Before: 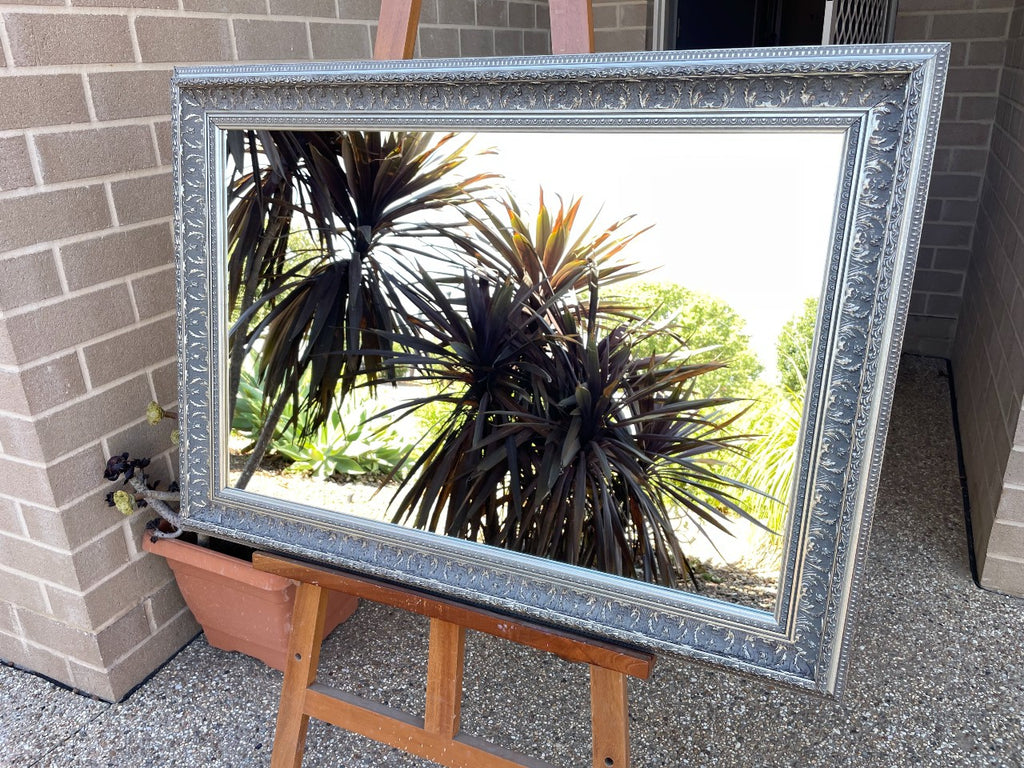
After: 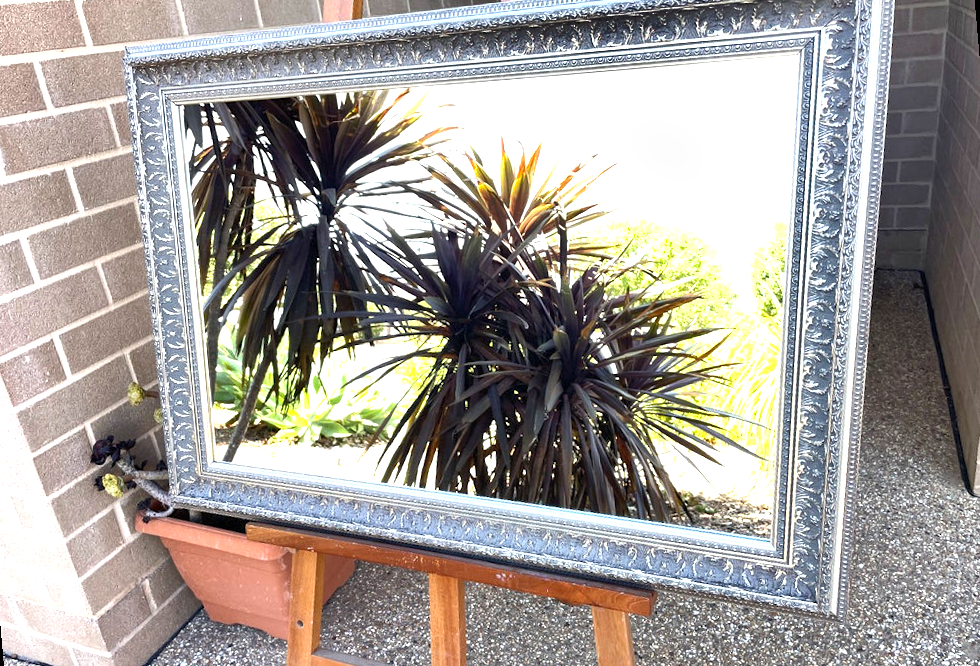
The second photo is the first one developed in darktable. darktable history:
shadows and highlights: soften with gaussian
exposure: exposure 1 EV, compensate highlight preservation false
rotate and perspective: rotation -5°, crop left 0.05, crop right 0.952, crop top 0.11, crop bottom 0.89
